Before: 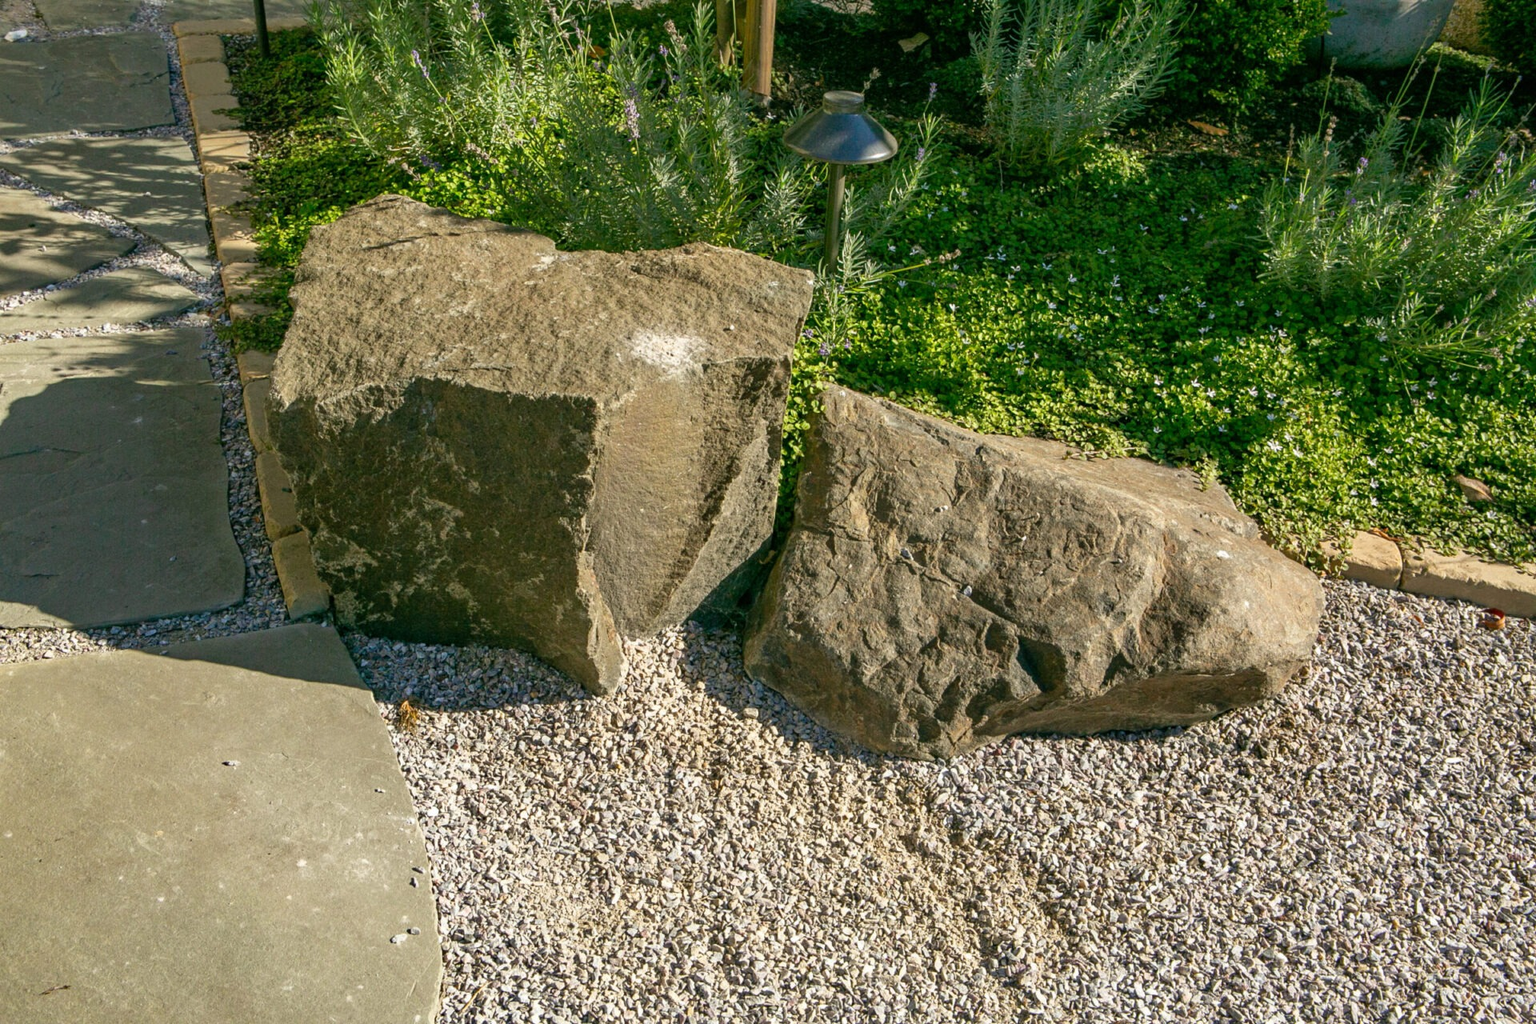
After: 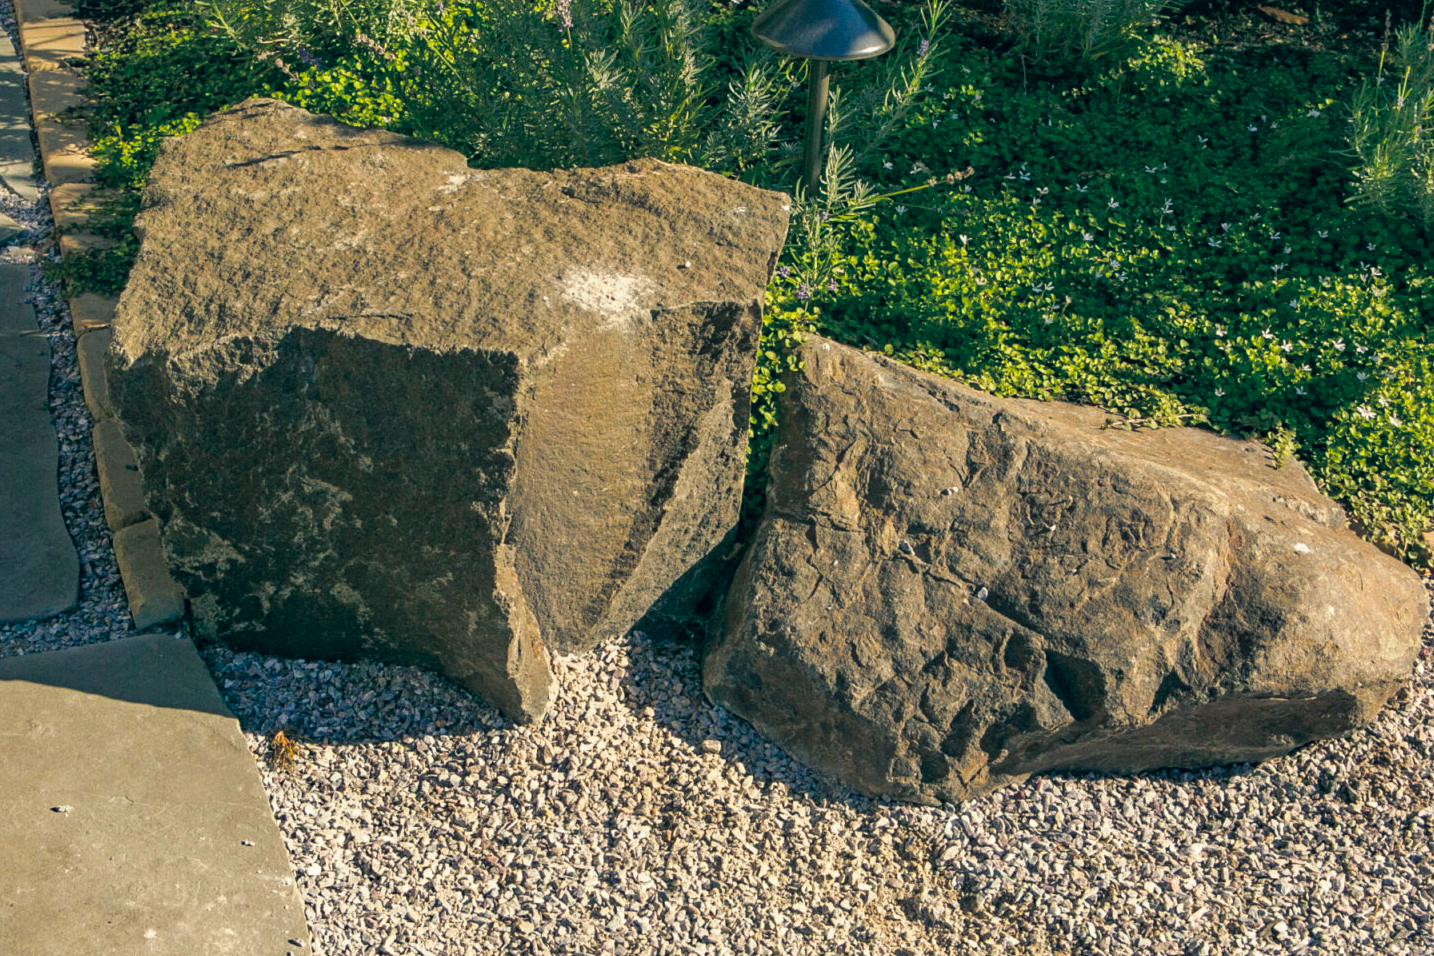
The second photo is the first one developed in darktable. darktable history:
color balance rgb: shadows lift › hue 87.51°, highlights gain › chroma 1.62%, highlights gain › hue 55.1°, global offset › chroma 0.06%, global offset › hue 253.66°, linear chroma grading › global chroma 0.5%, perceptual saturation grading › global saturation 16.38%
split-toning: shadows › hue 216°, shadows › saturation 1, highlights › hue 57.6°, balance -33.4
crop and rotate: left 11.831%, top 11.346%, right 13.429%, bottom 13.899%
exposure: exposure -0.048 EV, compensate highlight preservation false
